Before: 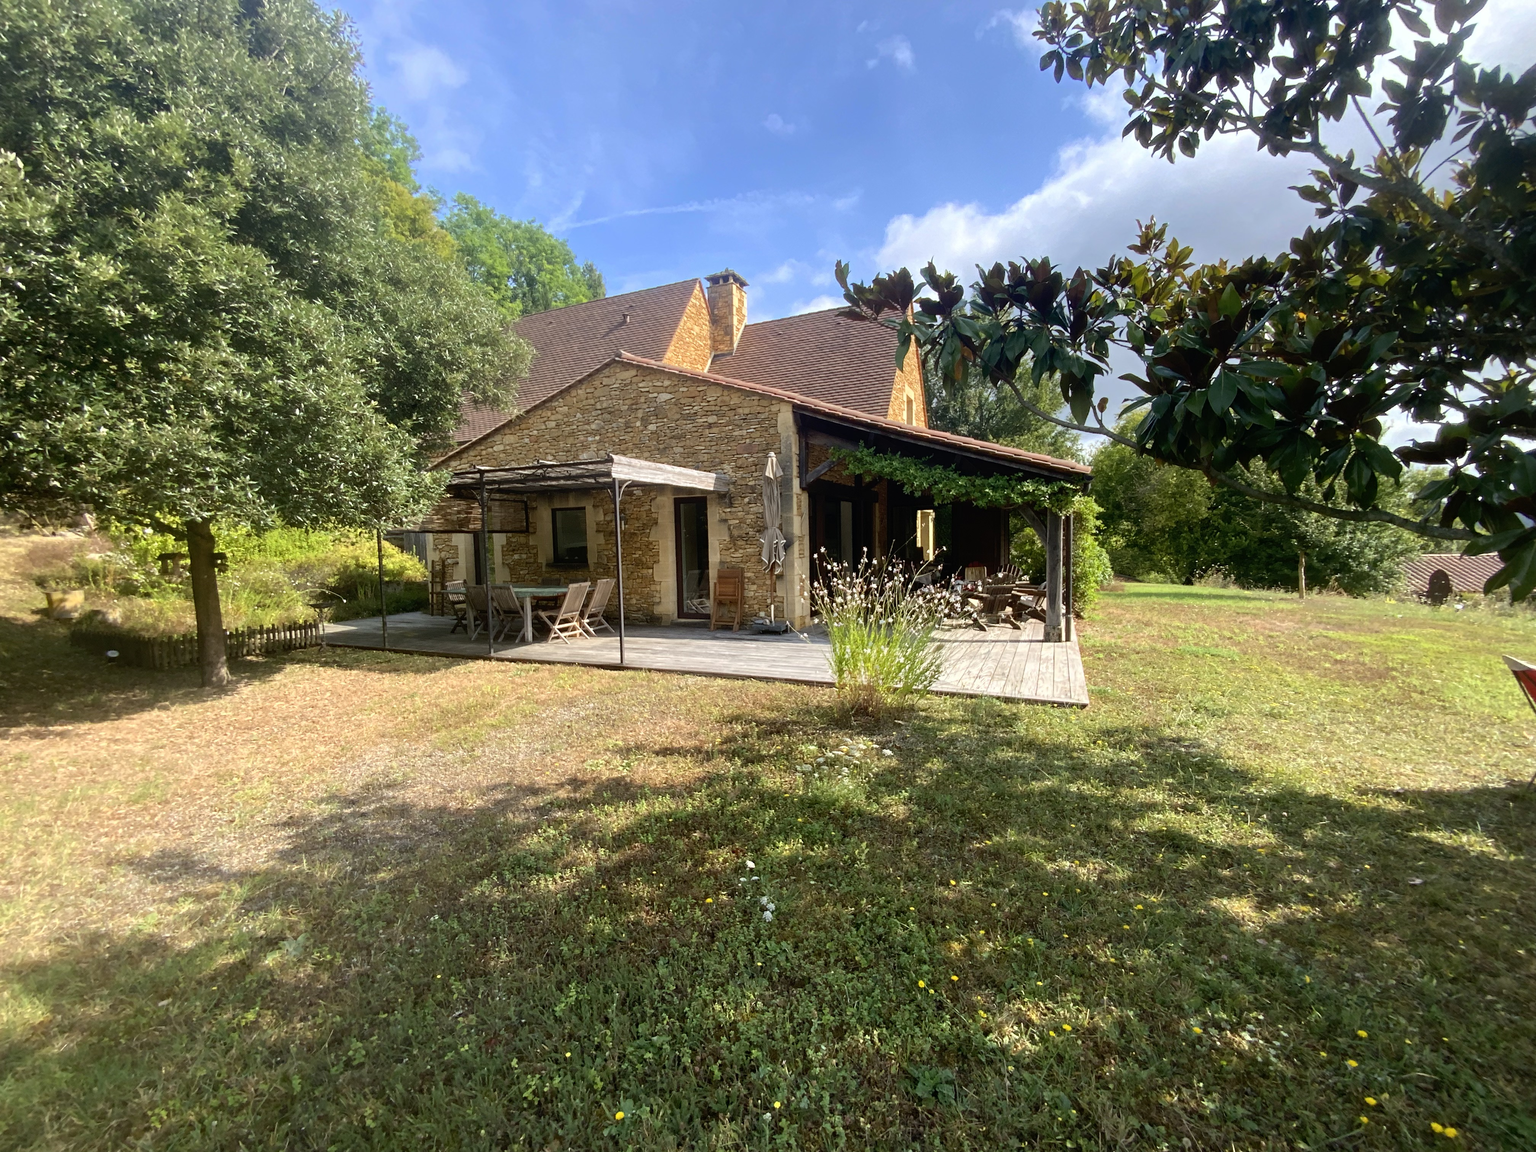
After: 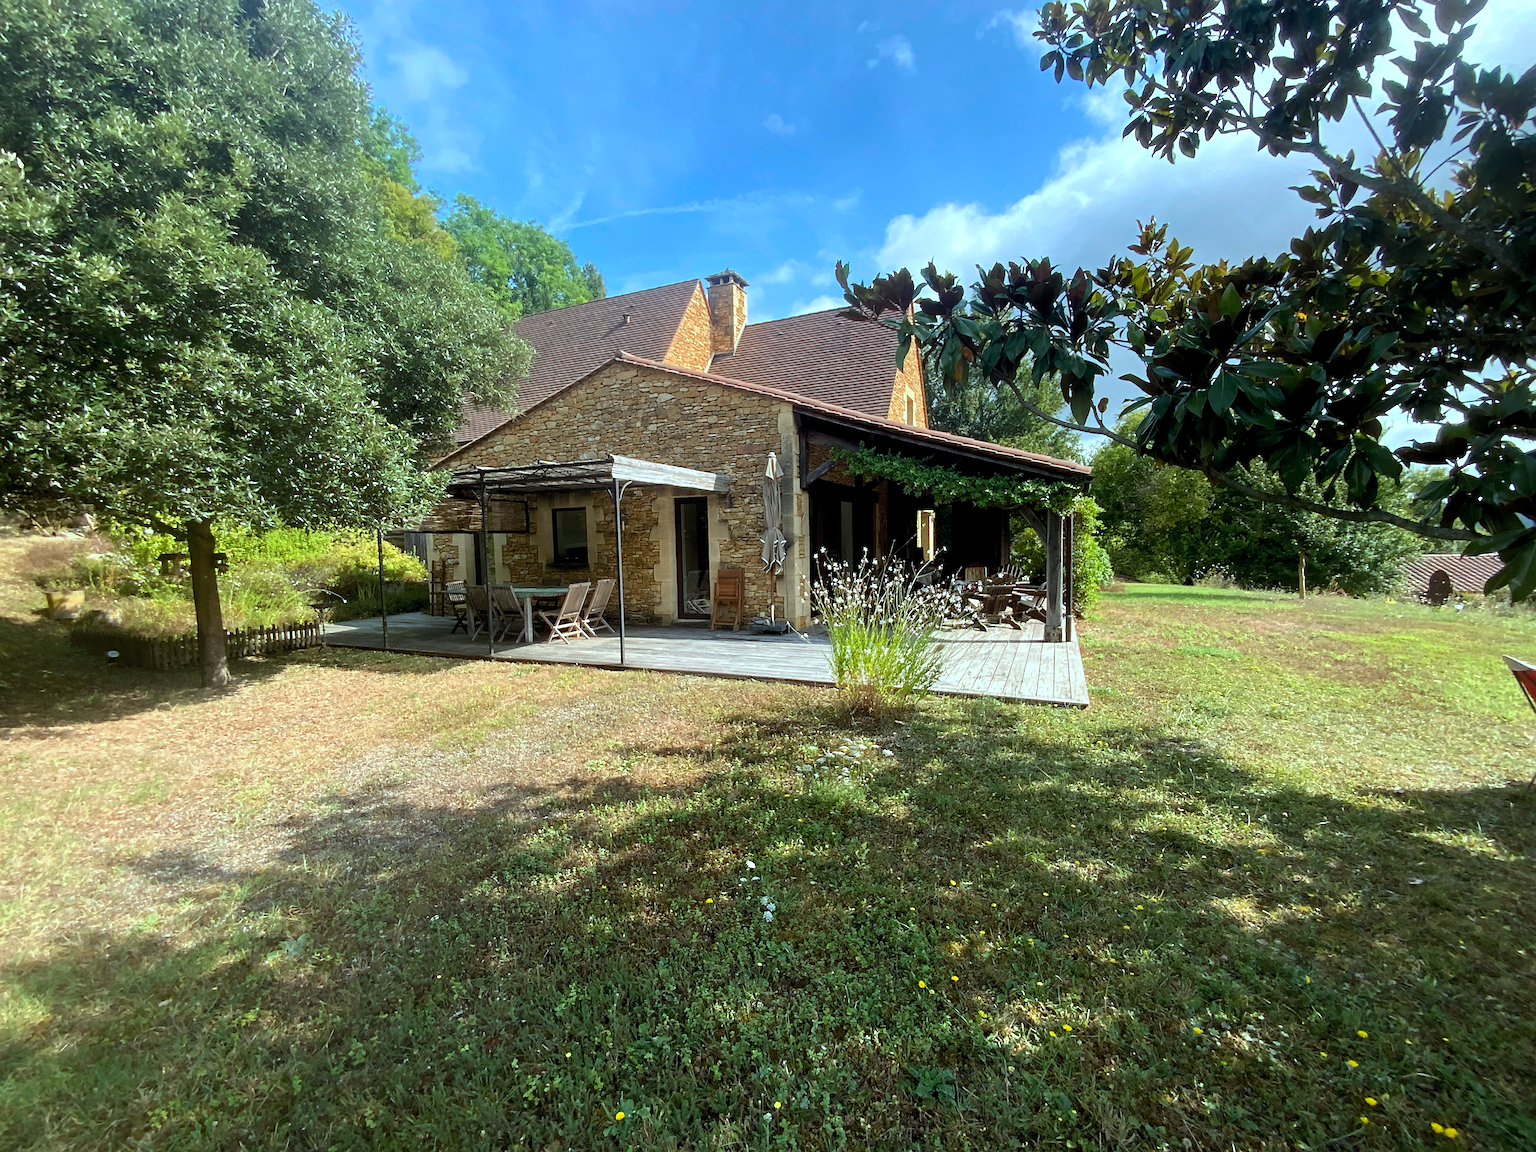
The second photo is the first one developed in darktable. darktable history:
color correction: highlights a* -10.04, highlights b* -10.37
sharpen: on, module defaults
levels: levels [0.026, 0.507, 0.987]
